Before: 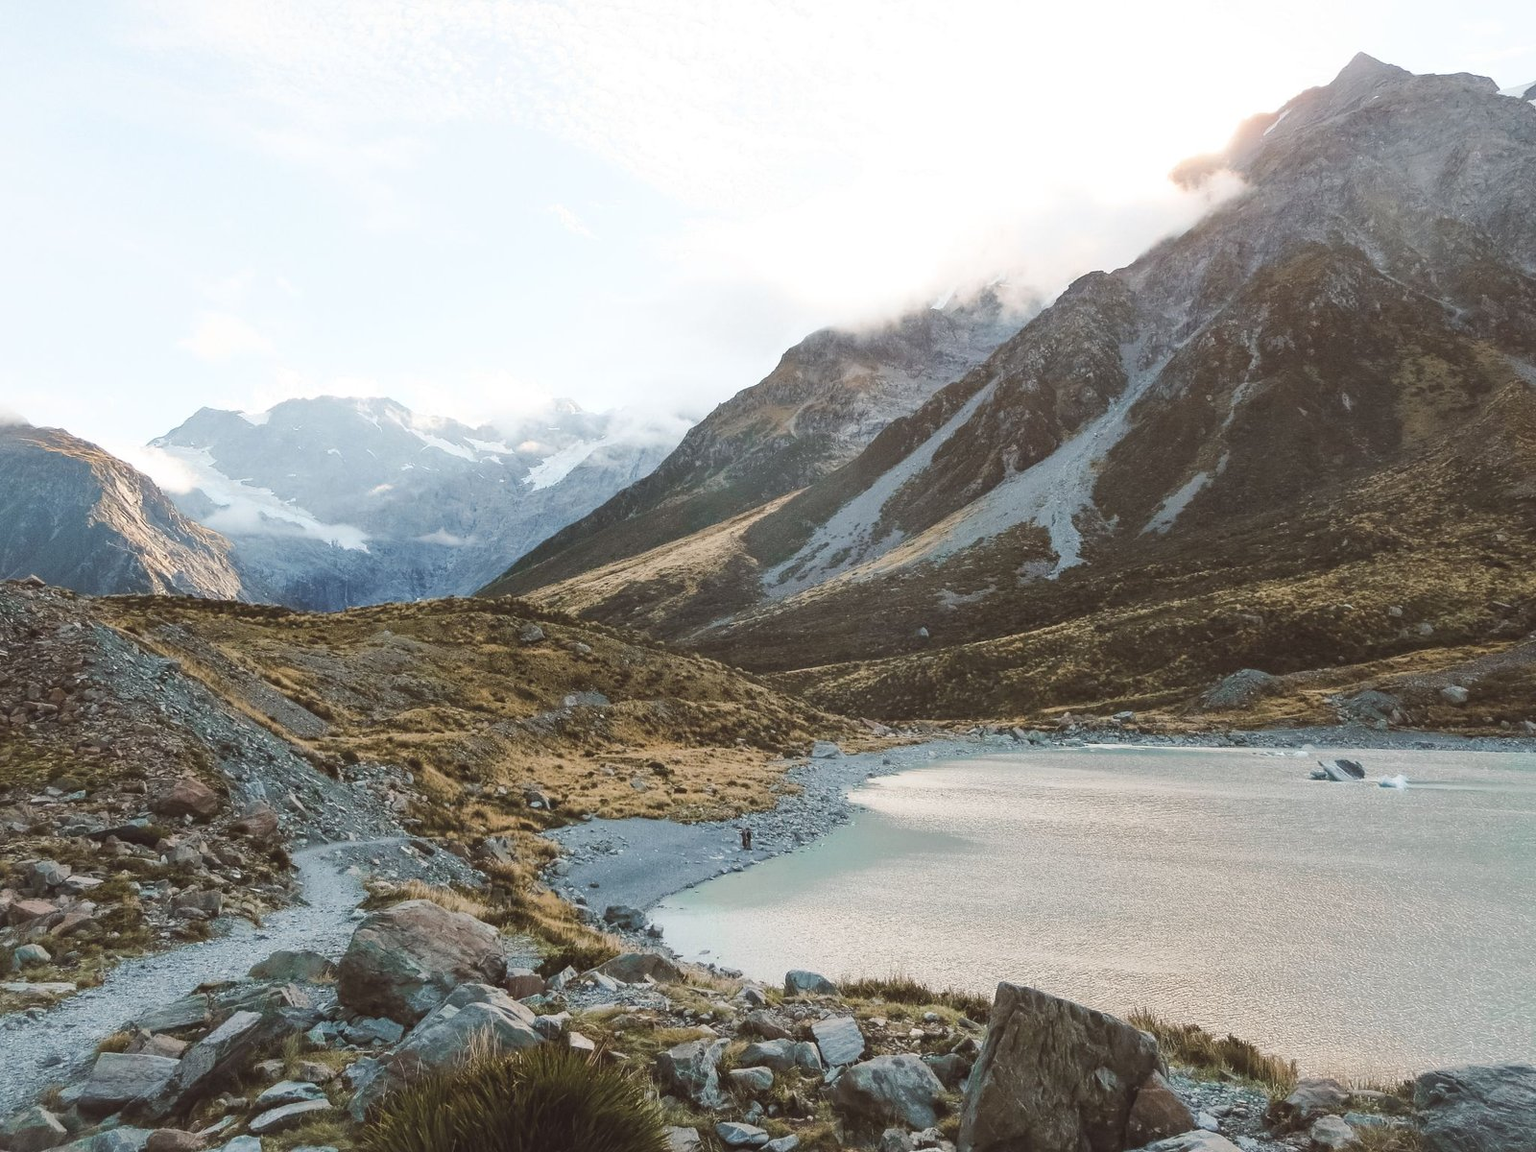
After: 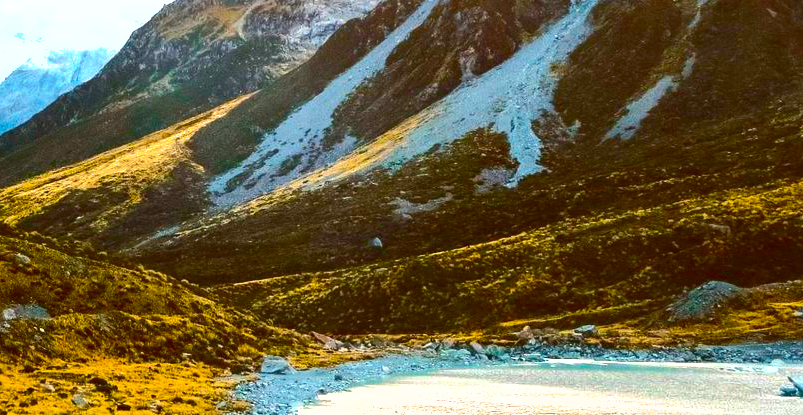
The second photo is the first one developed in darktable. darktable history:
contrast brightness saturation: contrast 0.24, brightness -0.24, saturation 0.14
color balance rgb: linear chroma grading › global chroma 20%, perceptual saturation grading › global saturation 65%, perceptual saturation grading › highlights 50%, perceptual saturation grading › shadows 30%, perceptual brilliance grading › global brilliance 12%, perceptual brilliance grading › highlights 15%, global vibrance 20%
shadows and highlights: on, module defaults
crop: left 36.607%, top 34.735%, right 13.146%, bottom 30.611%
